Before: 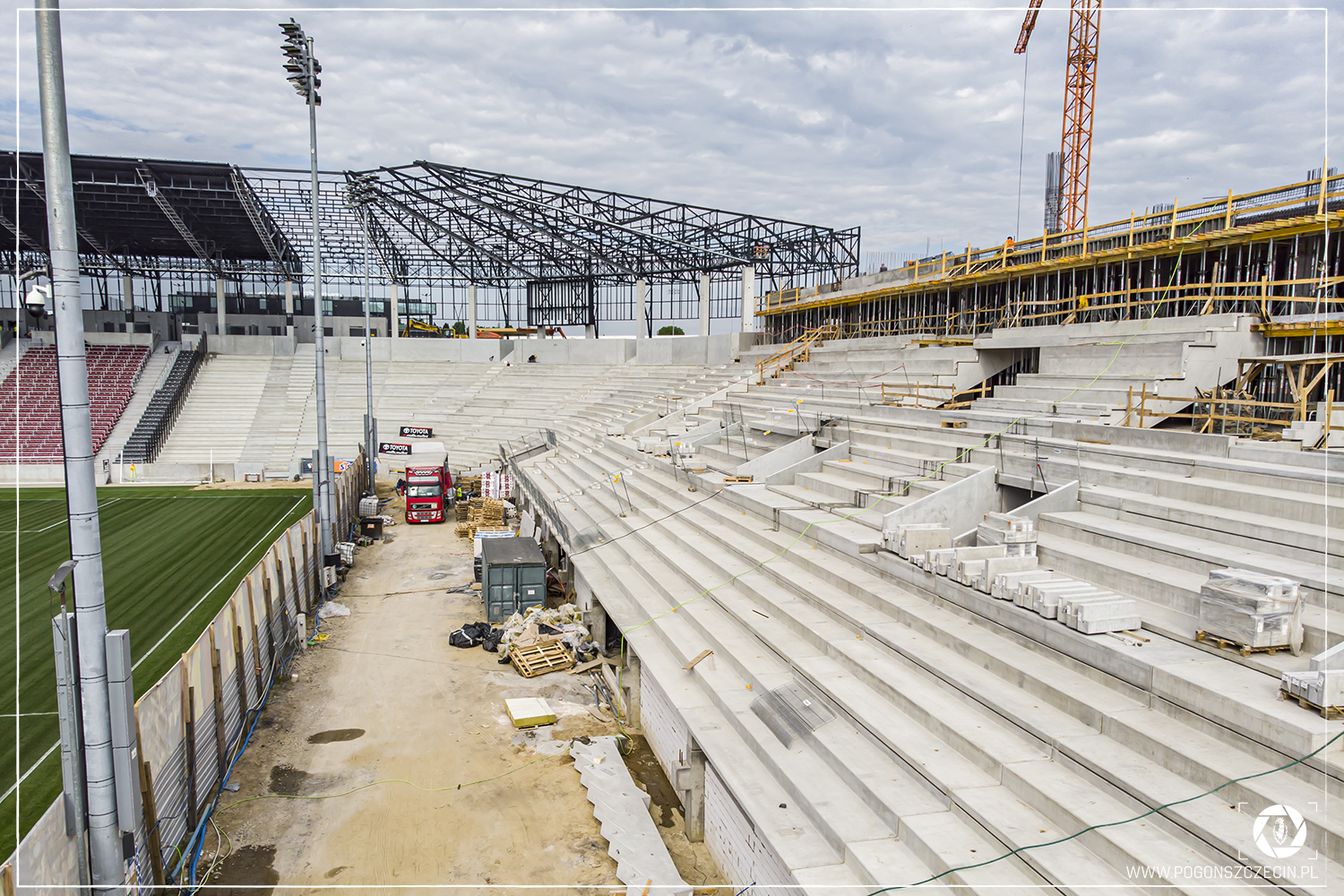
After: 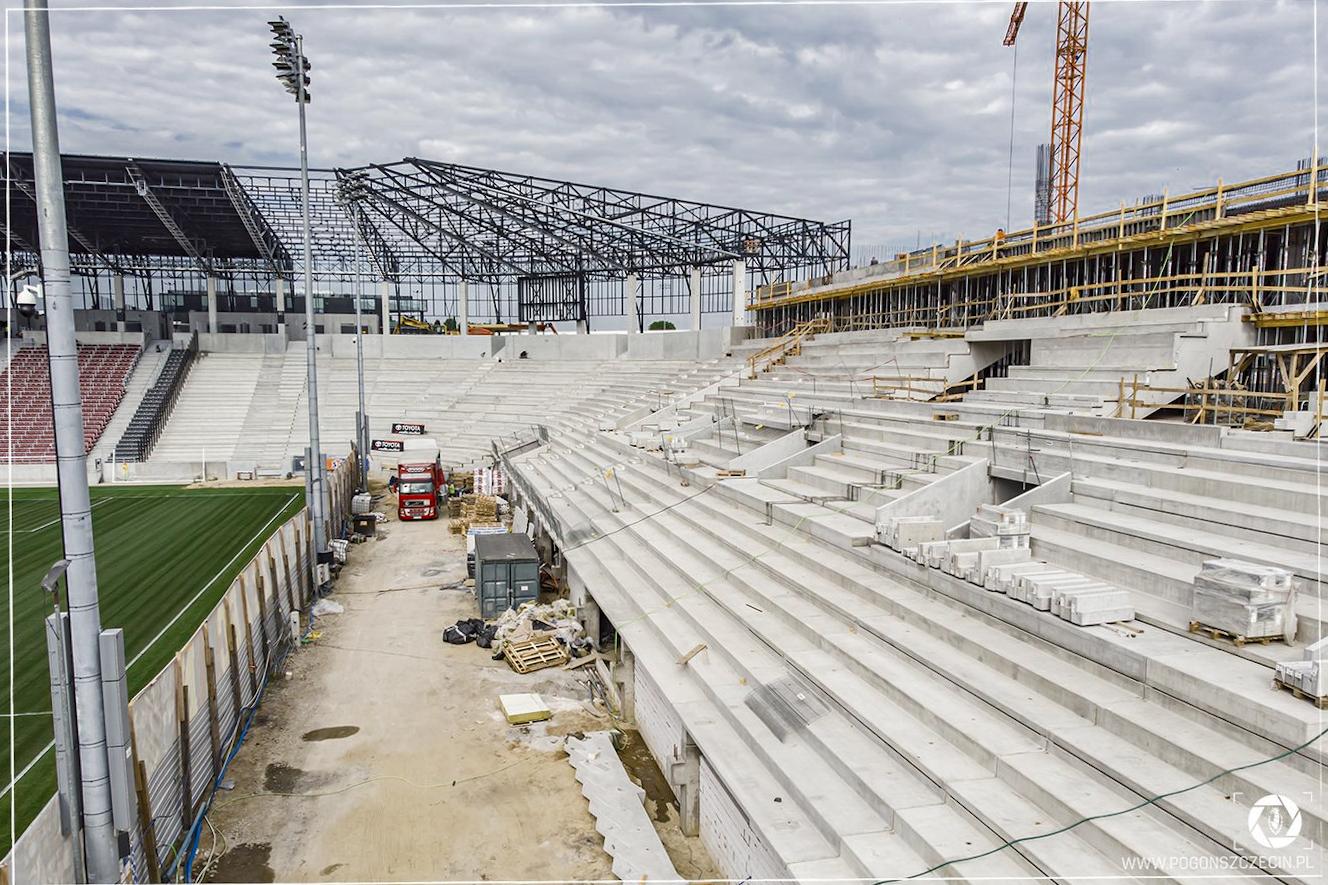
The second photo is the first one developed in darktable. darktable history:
rotate and perspective: rotation -0.45°, automatic cropping original format, crop left 0.008, crop right 0.992, crop top 0.012, crop bottom 0.988
color balance rgb: perceptual saturation grading › global saturation 20%, perceptual saturation grading › highlights -25%, perceptual saturation grading › shadows 25%
color zones: curves: ch0 [(0, 0.5) (0.125, 0.4) (0.25, 0.5) (0.375, 0.4) (0.5, 0.4) (0.625, 0.35) (0.75, 0.35) (0.875, 0.5)]; ch1 [(0, 0.35) (0.125, 0.45) (0.25, 0.35) (0.375, 0.35) (0.5, 0.35) (0.625, 0.35) (0.75, 0.45) (0.875, 0.35)]; ch2 [(0, 0.6) (0.125, 0.5) (0.25, 0.5) (0.375, 0.6) (0.5, 0.6) (0.625, 0.5) (0.75, 0.5) (0.875, 0.5)]
